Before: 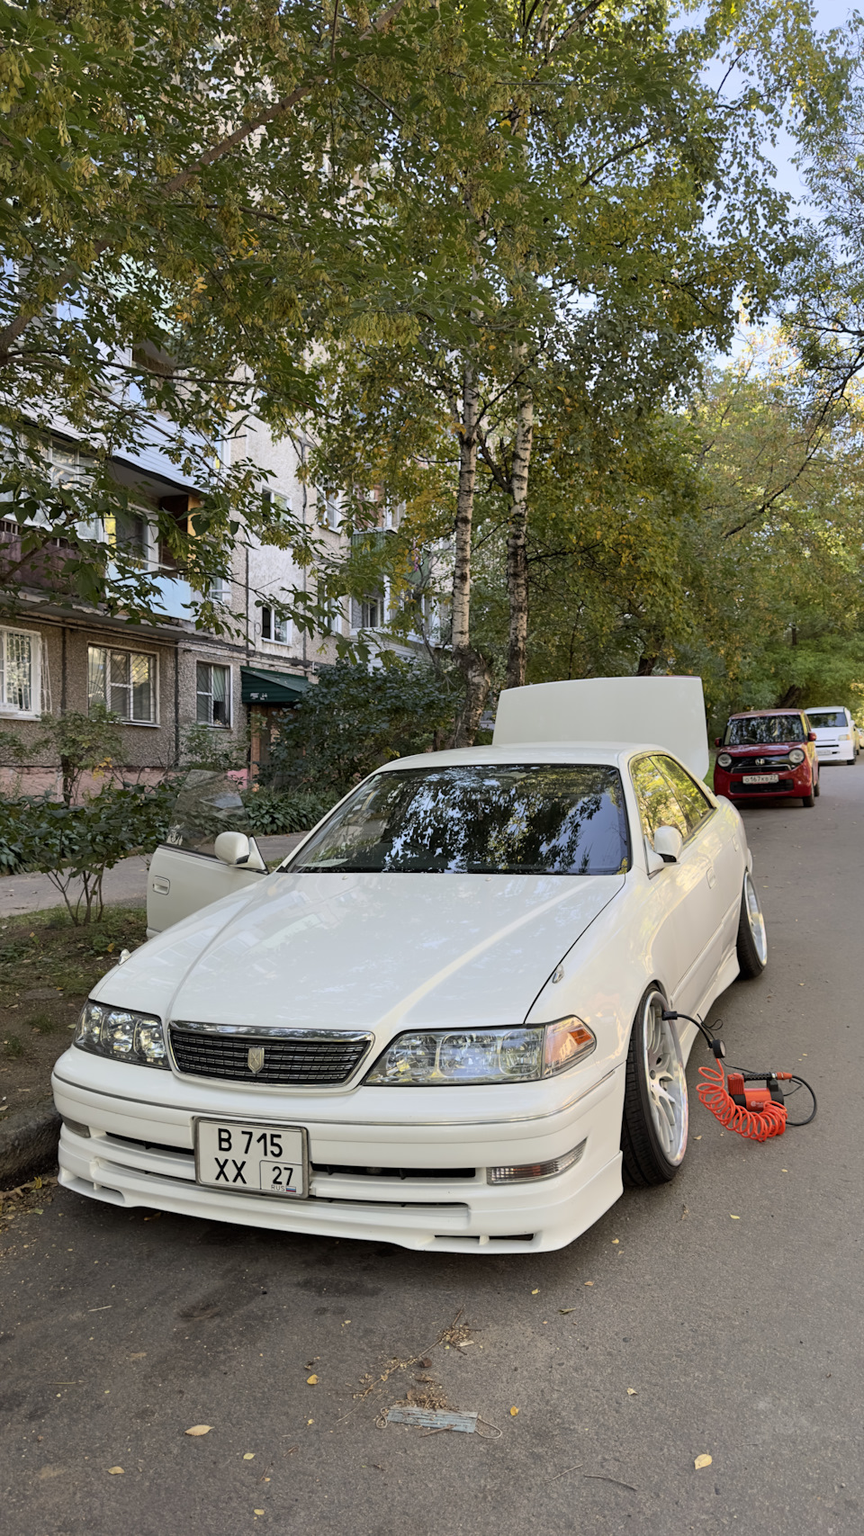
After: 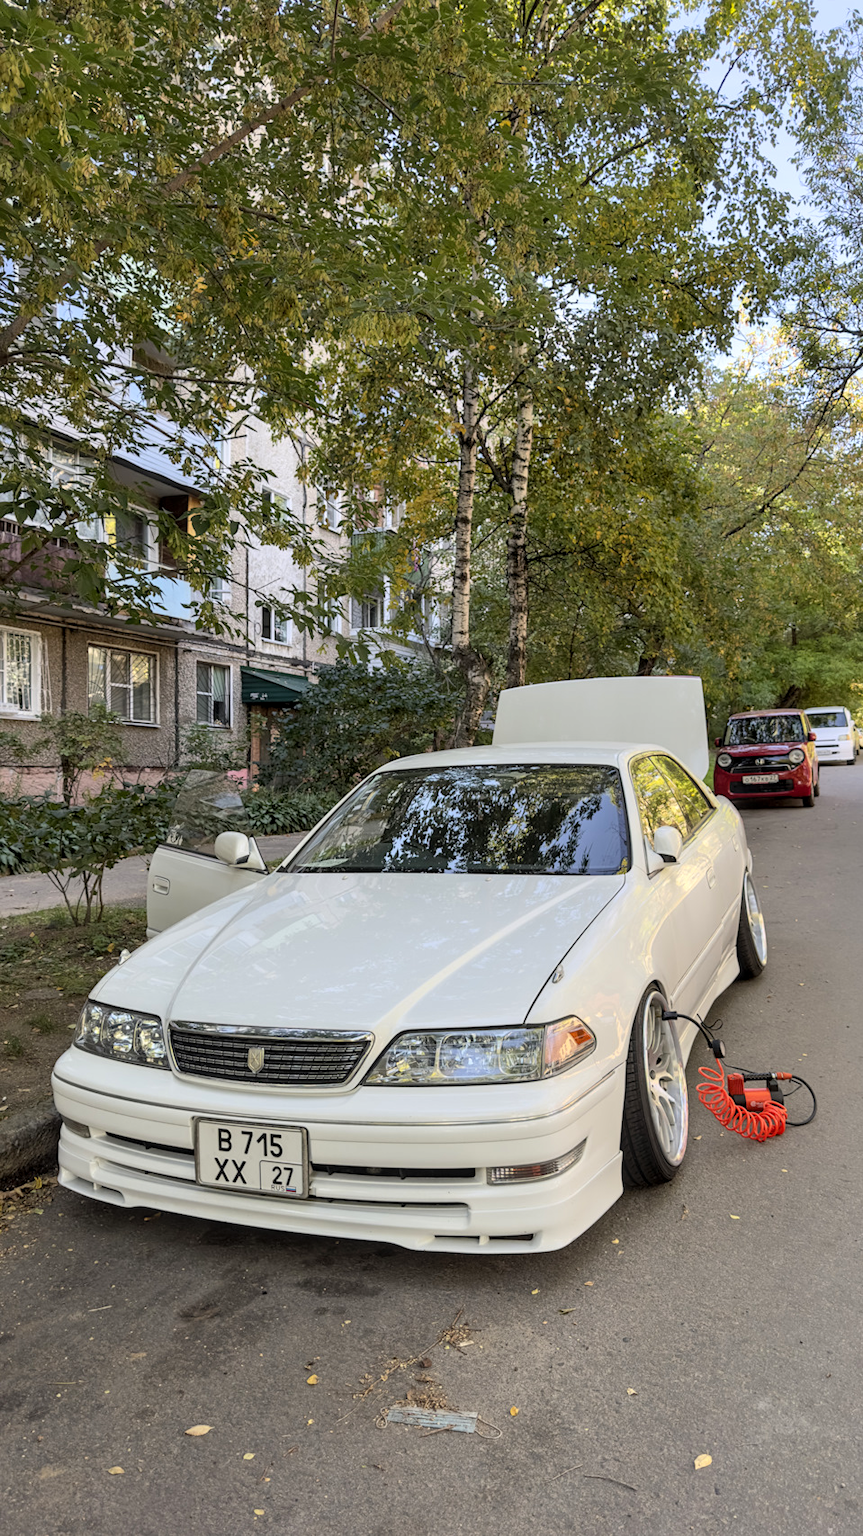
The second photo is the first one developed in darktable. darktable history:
local contrast: on, module defaults
contrast brightness saturation: contrast 0.029, brightness 0.056, saturation 0.135
